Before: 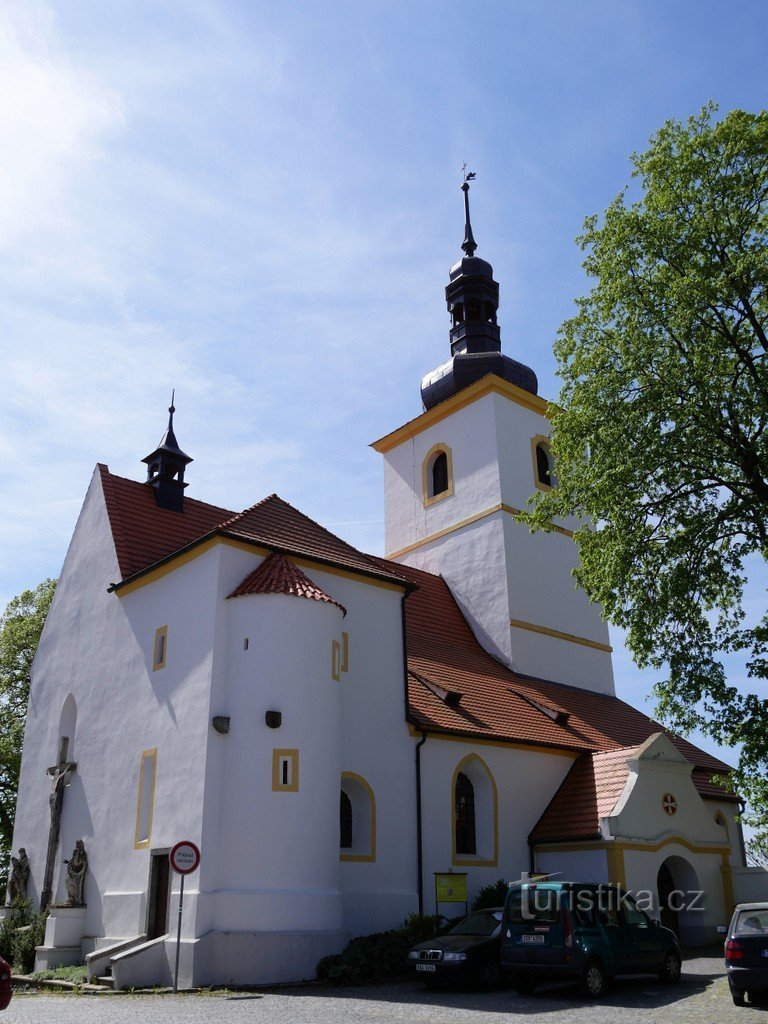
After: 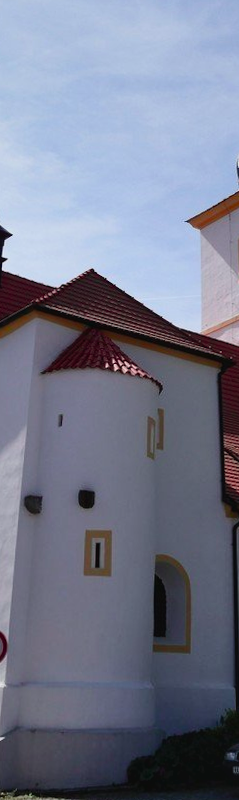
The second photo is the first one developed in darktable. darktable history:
exposure: black level correction 0.001, exposure -0.2 EV, compensate highlight preservation false
rotate and perspective: rotation 0.215°, lens shift (vertical) -0.139, crop left 0.069, crop right 0.939, crop top 0.002, crop bottom 0.996
shadows and highlights: low approximation 0.01, soften with gaussian
tone curve: curves: ch0 [(0, 0.023) (0.217, 0.19) (0.754, 0.801) (1, 0.977)]; ch1 [(0, 0) (0.392, 0.398) (0.5, 0.5) (0.521, 0.529) (0.56, 0.592) (1, 1)]; ch2 [(0, 0) (0.5, 0.5) (0.579, 0.561) (0.65, 0.657) (1, 1)], color space Lab, independent channels, preserve colors none
crop and rotate: left 21.77%, top 18.528%, right 44.676%, bottom 2.997%
